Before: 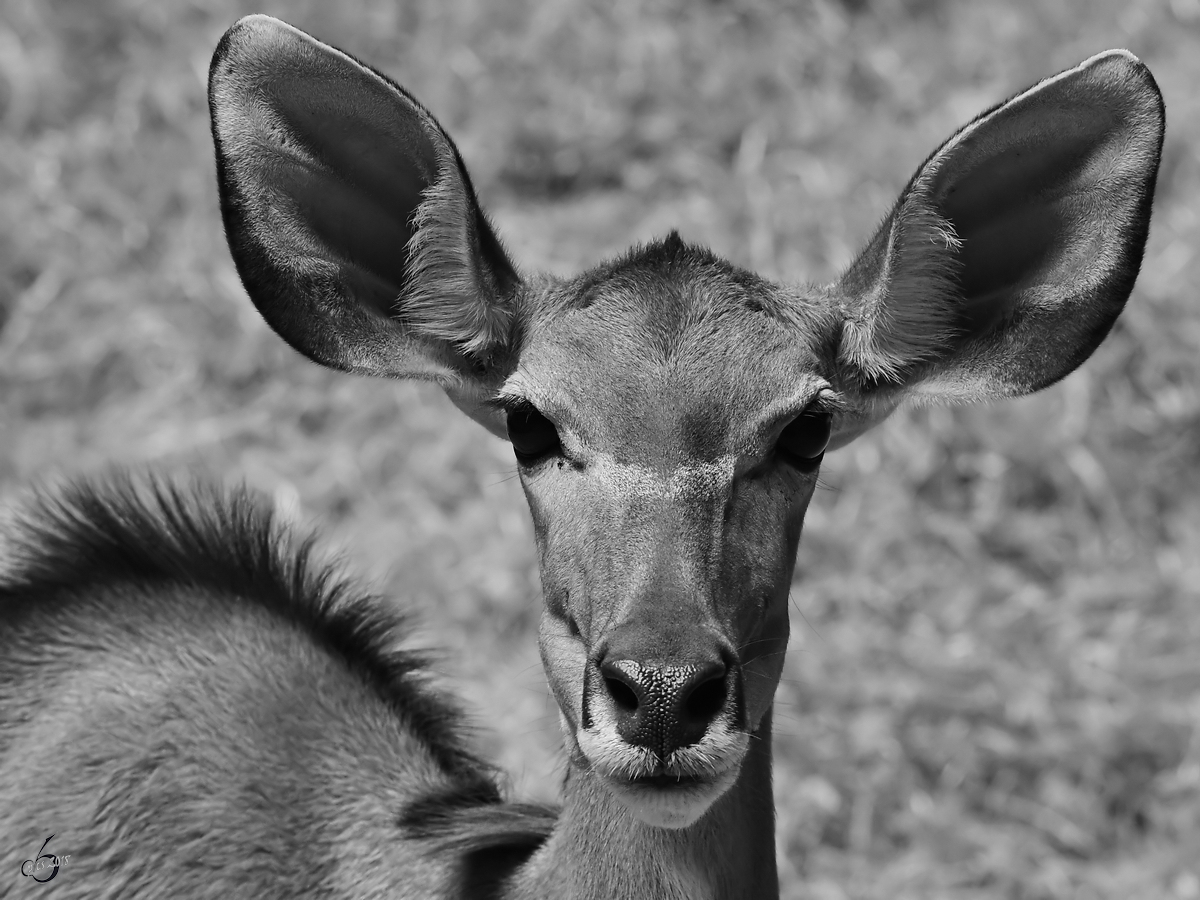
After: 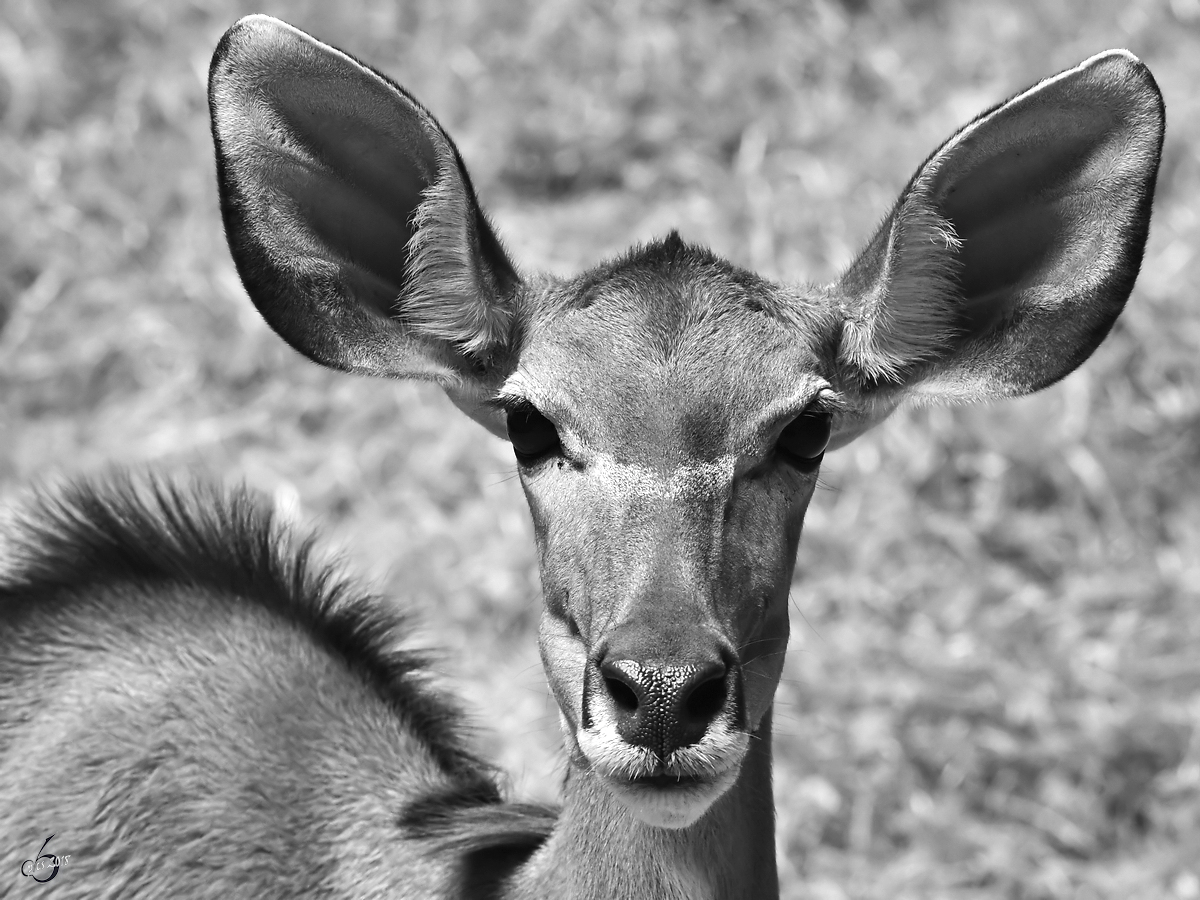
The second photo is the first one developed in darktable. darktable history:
exposure: black level correction 0, exposure 0.702 EV, compensate highlight preservation false
levels: levels [0, 0.499, 1]
shadows and highlights: soften with gaussian
